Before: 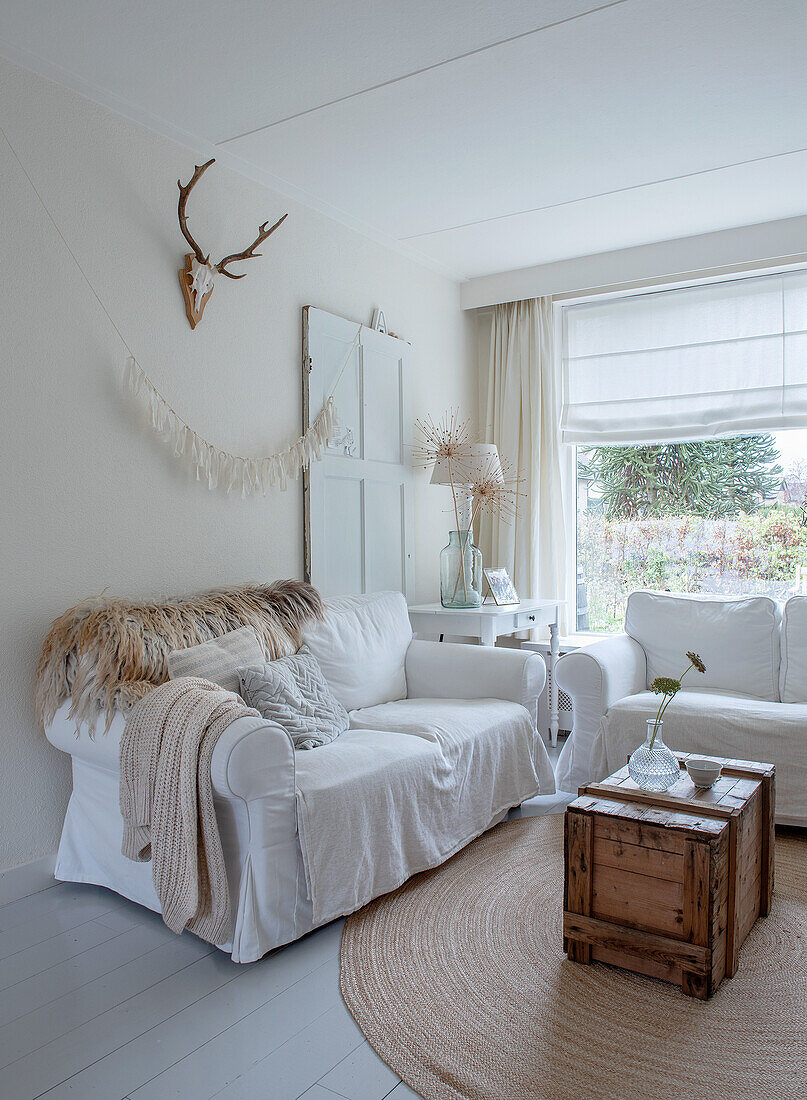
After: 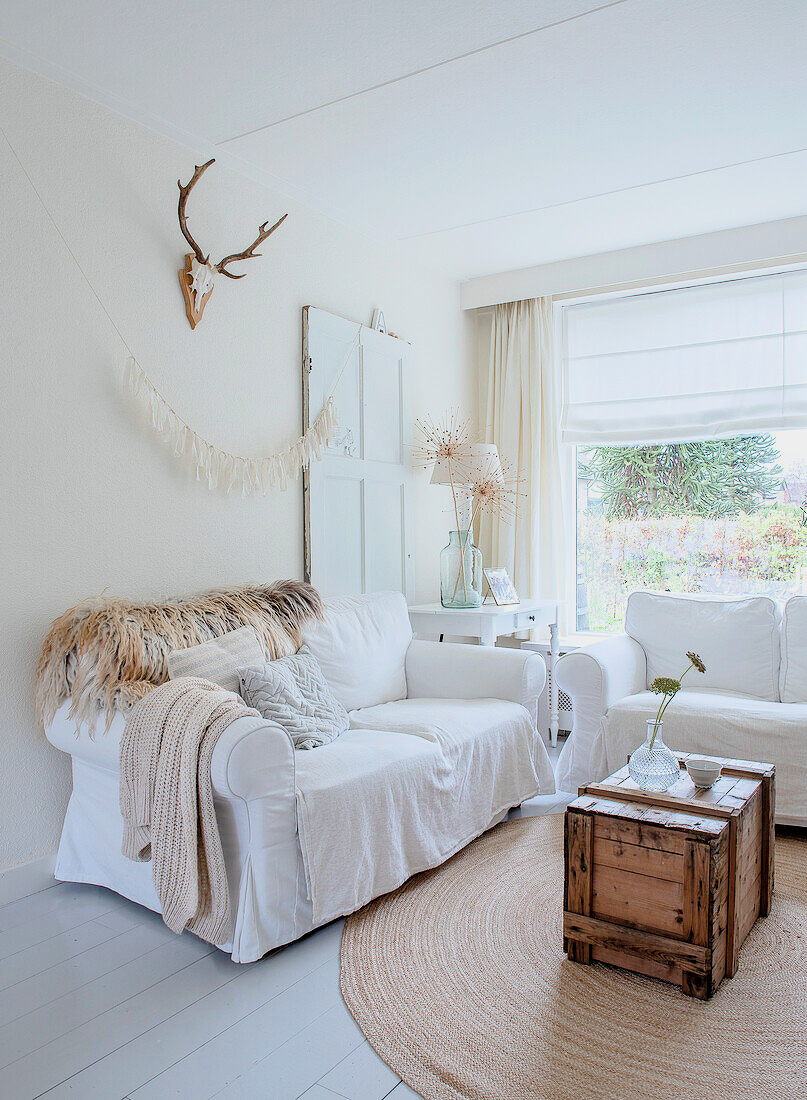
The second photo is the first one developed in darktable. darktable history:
tone equalizer: on, module defaults
filmic rgb: black relative exposure -7.65 EV, white relative exposure 4.56 EV, hardness 3.61, color science v6 (2022)
exposure: black level correction 0, exposure 0.9 EV, compensate exposure bias true, compensate highlight preservation false
